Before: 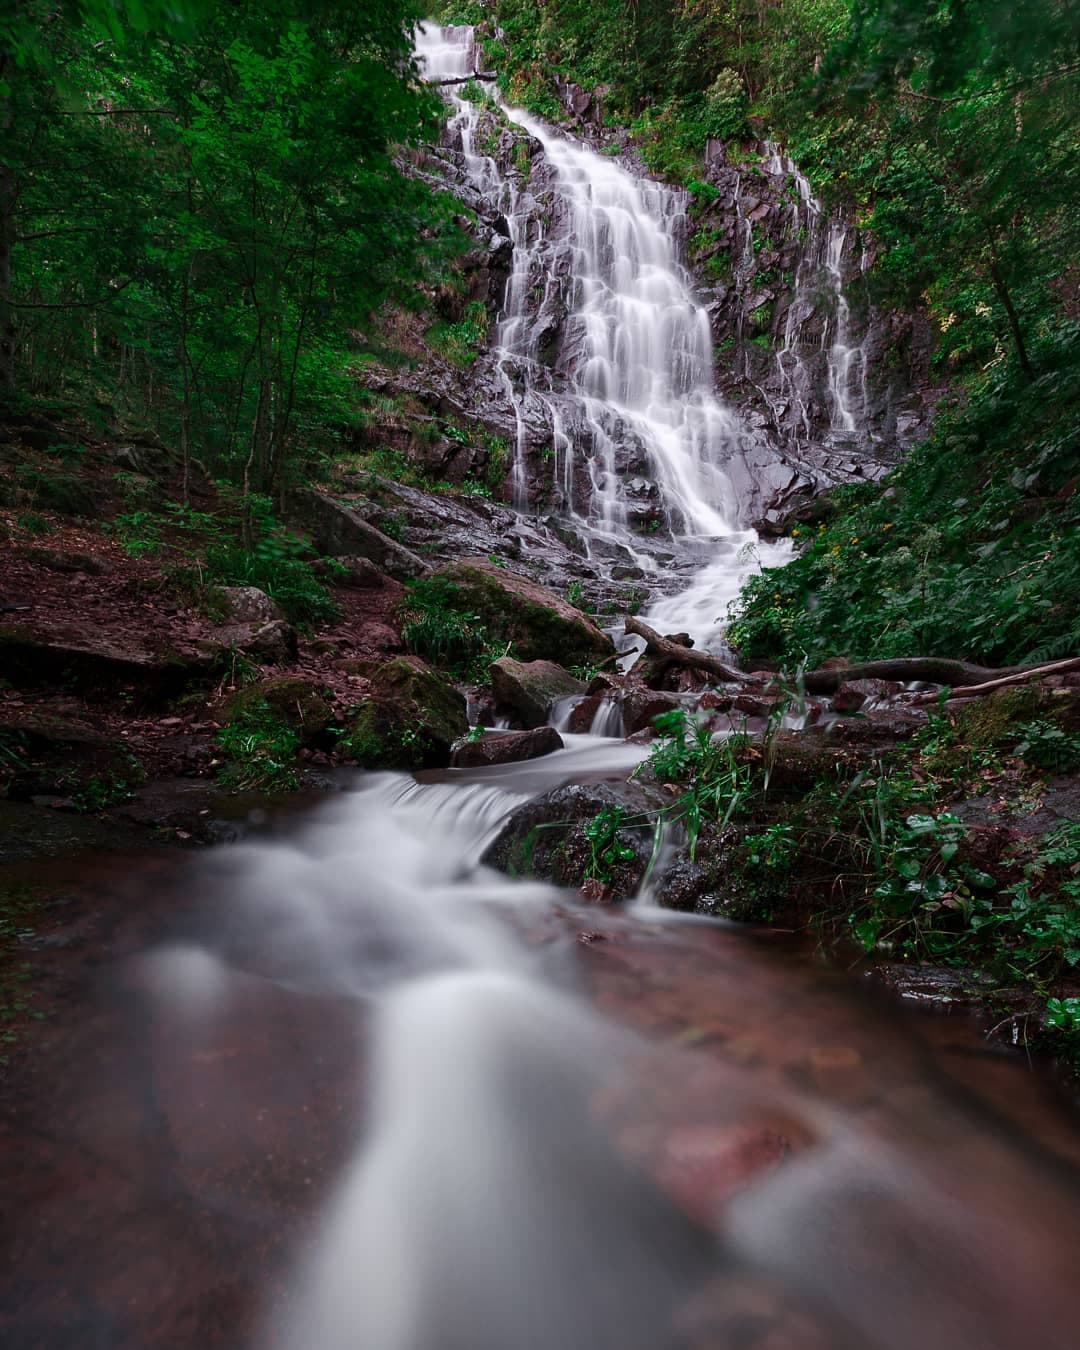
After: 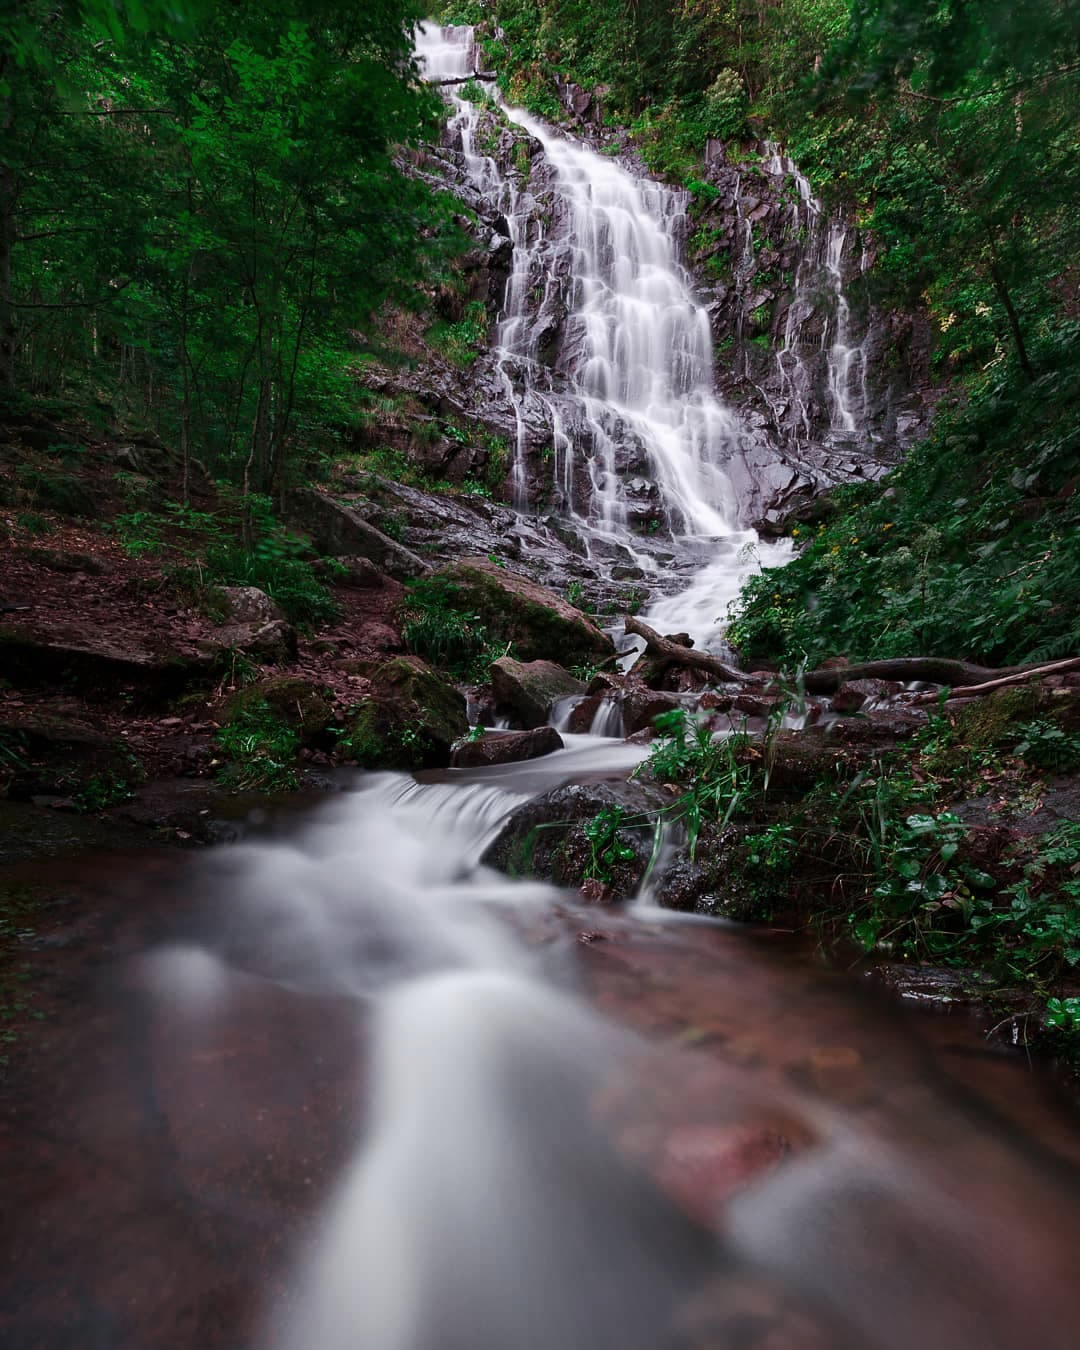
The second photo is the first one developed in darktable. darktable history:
contrast brightness saturation: saturation -0.056
tone curve: curves: ch0 [(0, 0) (0.265, 0.253) (0.732, 0.751) (1, 1)], preserve colors none
